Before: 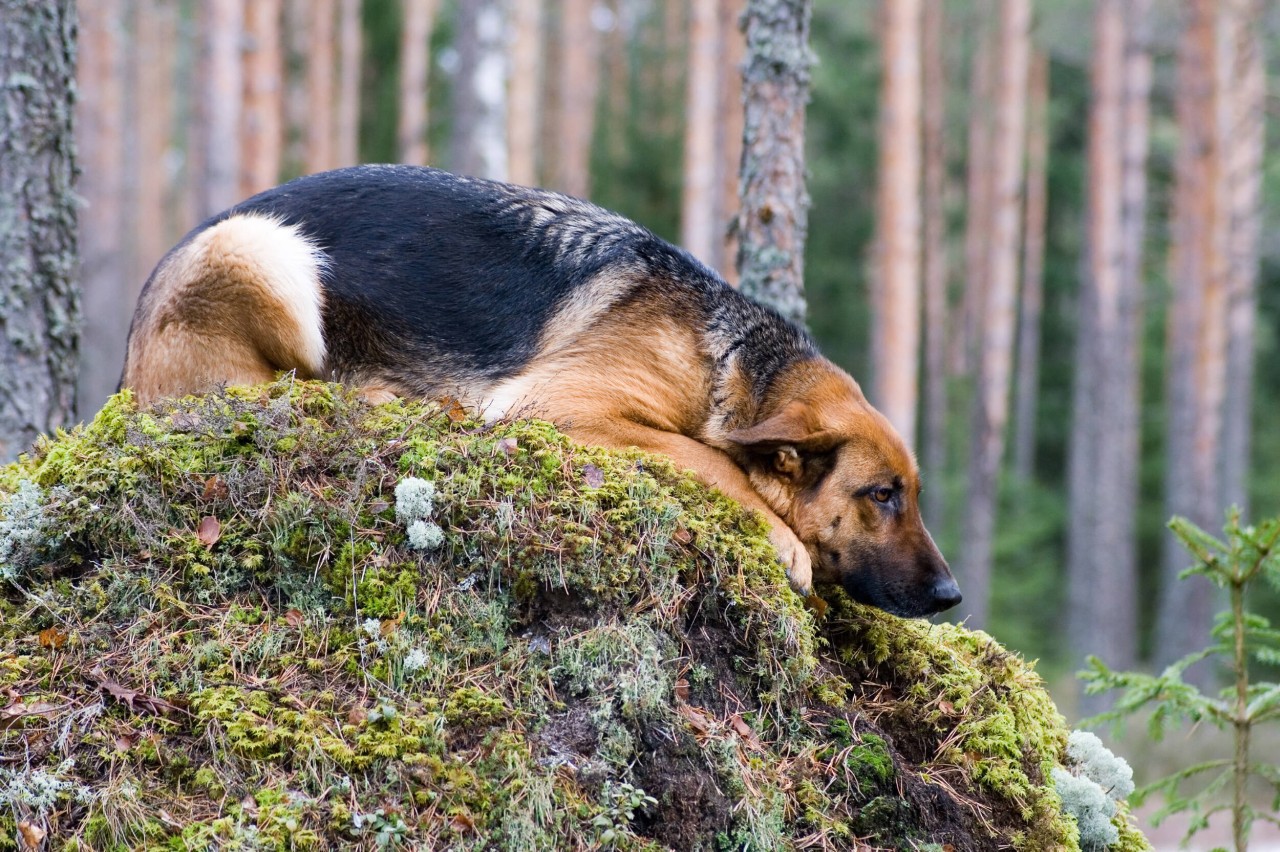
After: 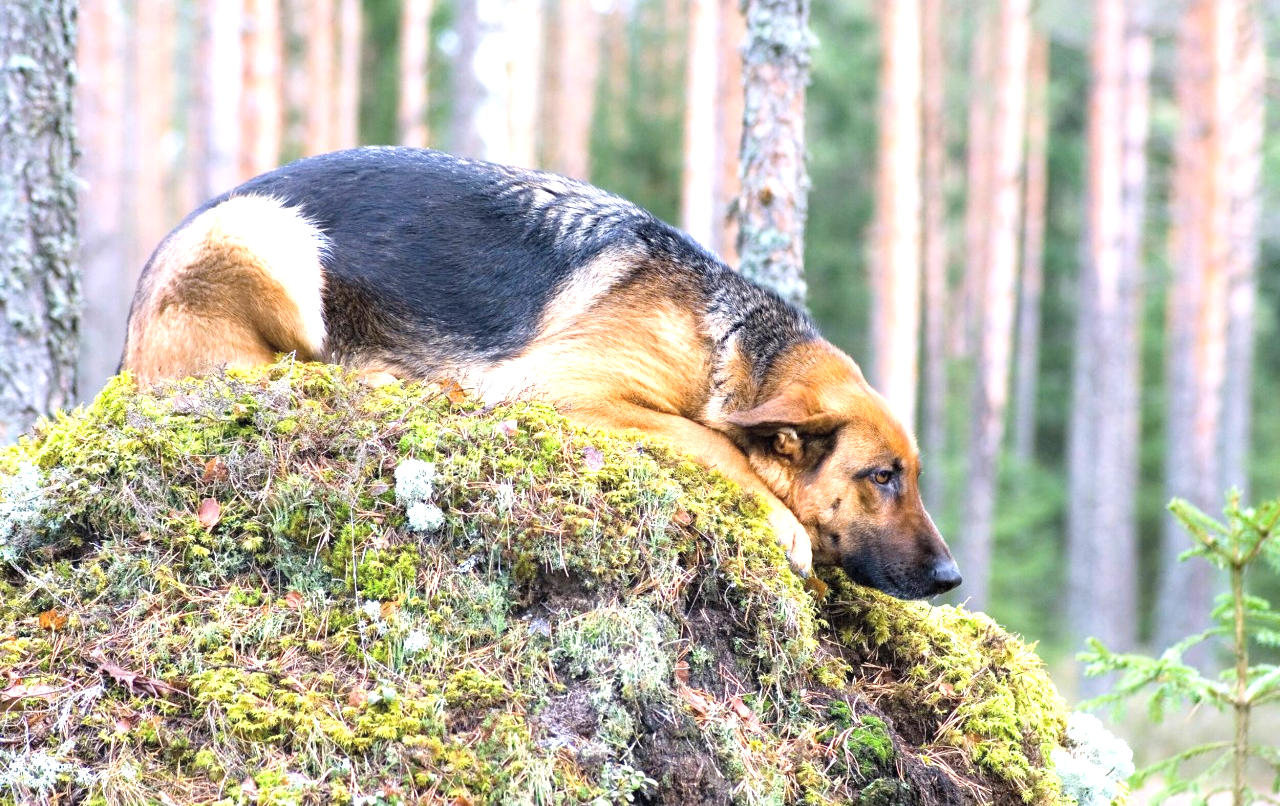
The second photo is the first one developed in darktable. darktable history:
contrast brightness saturation: brightness 0.141
exposure: exposure 1.067 EV, compensate exposure bias true, compensate highlight preservation false
crop and rotate: top 2.18%, bottom 3.124%
